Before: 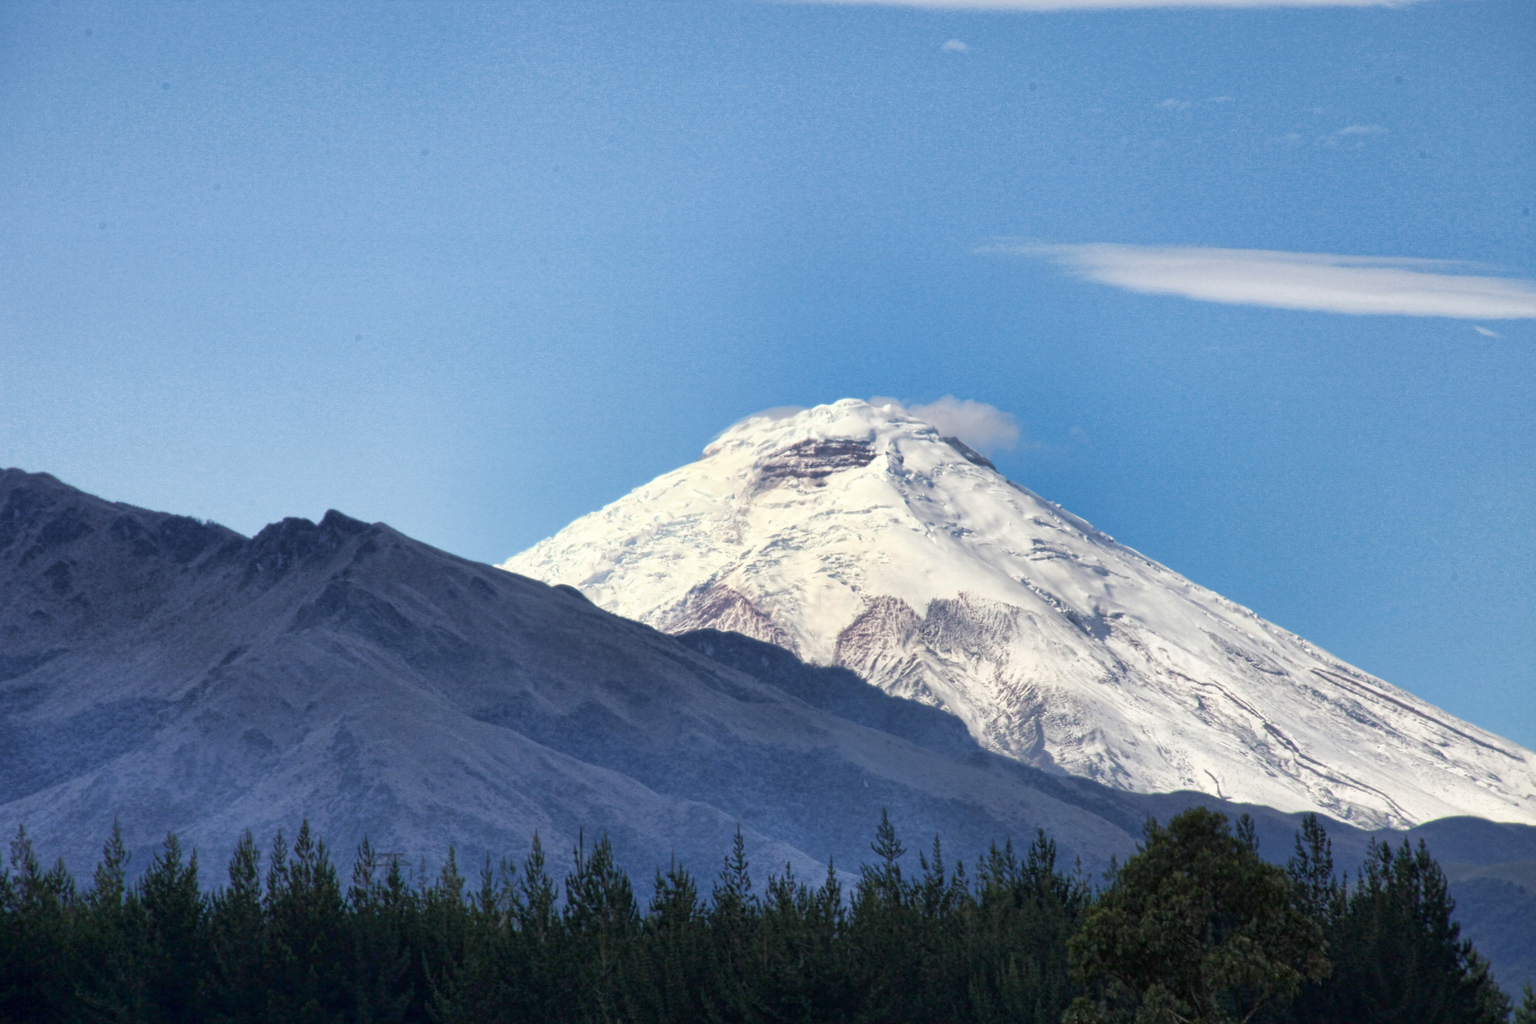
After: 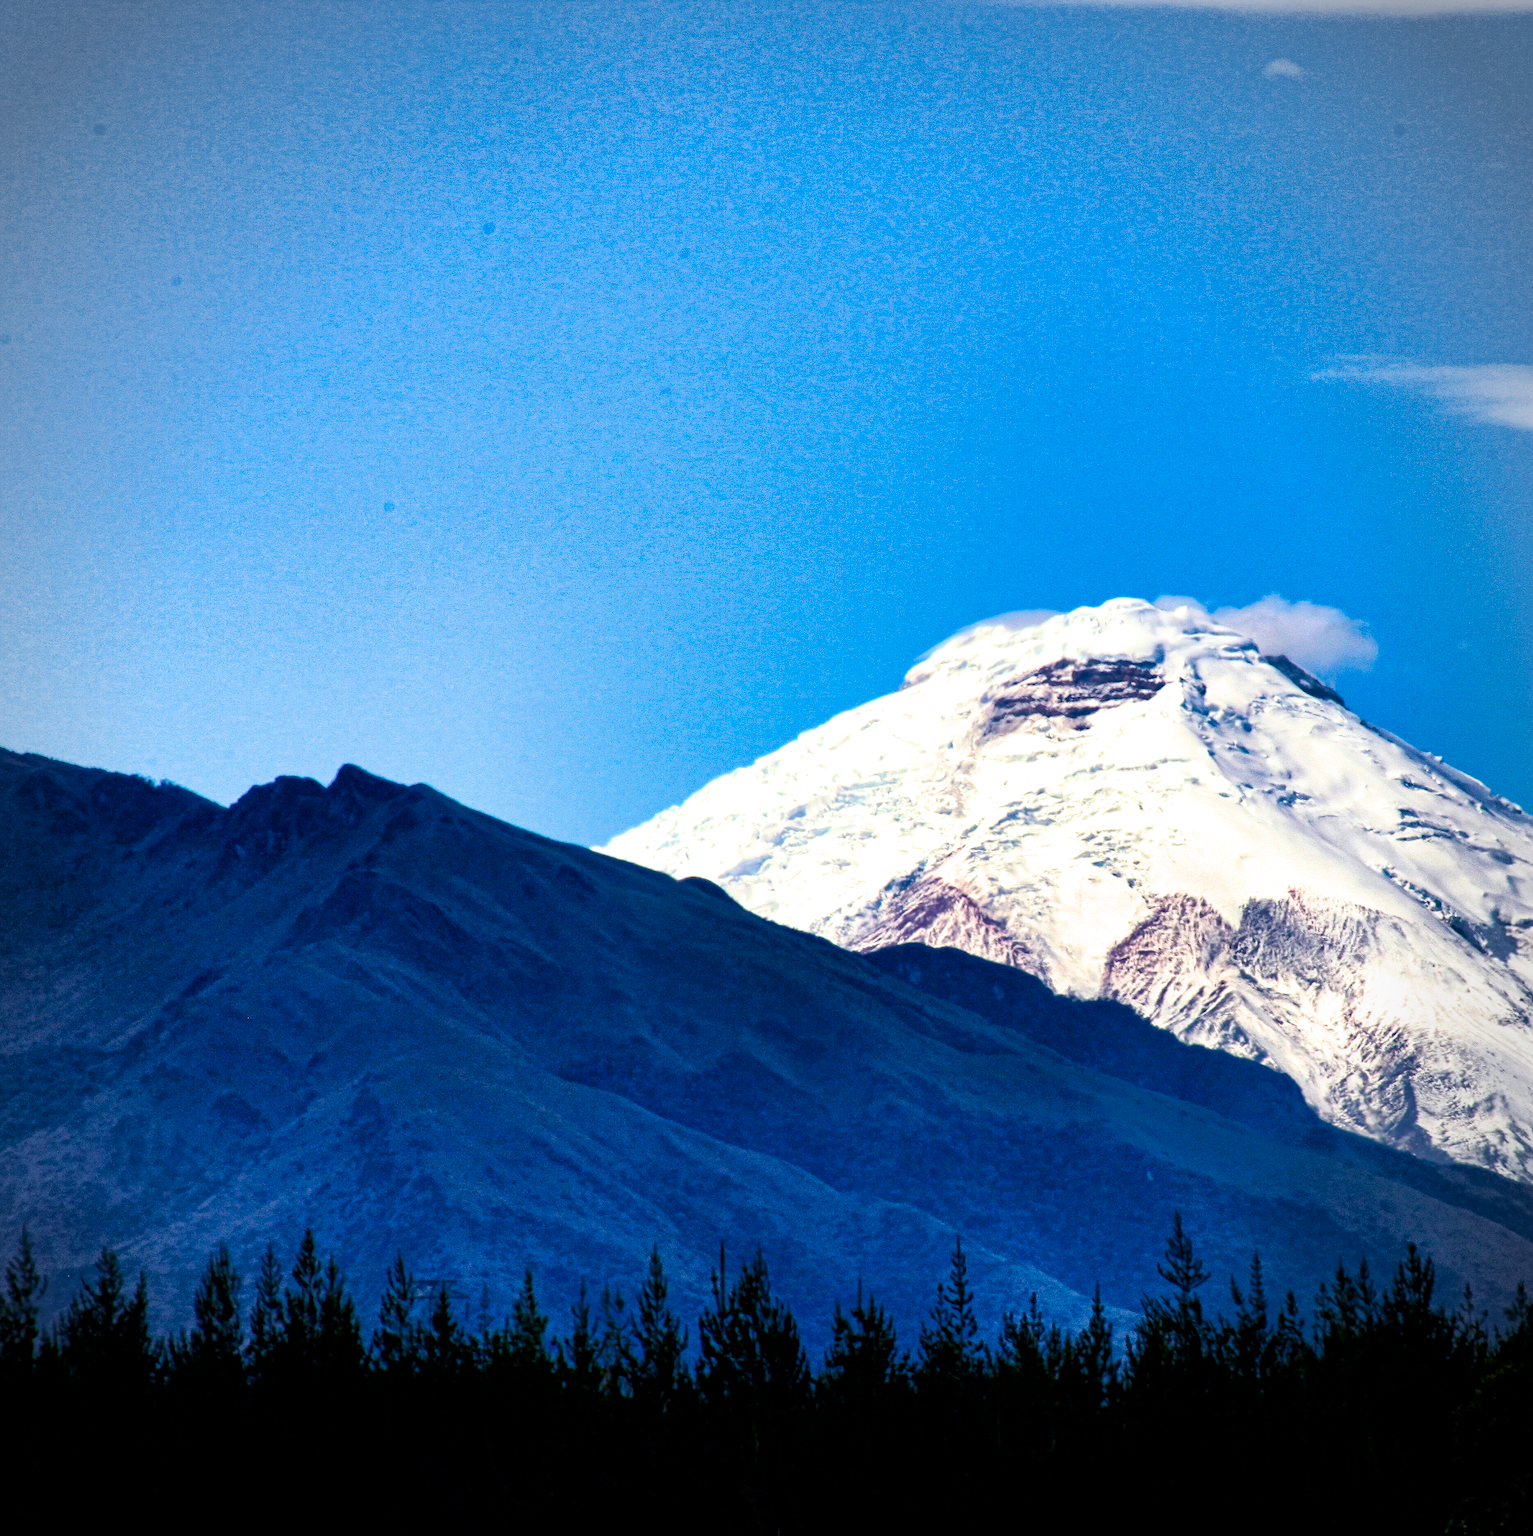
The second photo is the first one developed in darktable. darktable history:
exposure: exposure 0.571 EV, compensate highlight preservation false
sharpen: amount 0.211
haze removal: compatibility mode true, adaptive false
vignetting: automatic ratio true
filmic rgb: black relative exposure -3.92 EV, white relative exposure 3.17 EV, hardness 2.87, color science v6 (2022), iterations of high-quality reconstruction 0
crop and rotate: left 6.506%, right 26.908%
contrast brightness saturation: contrast 0.135, brightness -0.237, saturation 0.135
color balance rgb: shadows lift › luminance -9.052%, perceptual saturation grading › global saturation 36.298%, perceptual saturation grading › shadows 34.647%, perceptual brilliance grading › highlights 4.496%, perceptual brilliance grading › shadows -9.858%, global vibrance 20%
